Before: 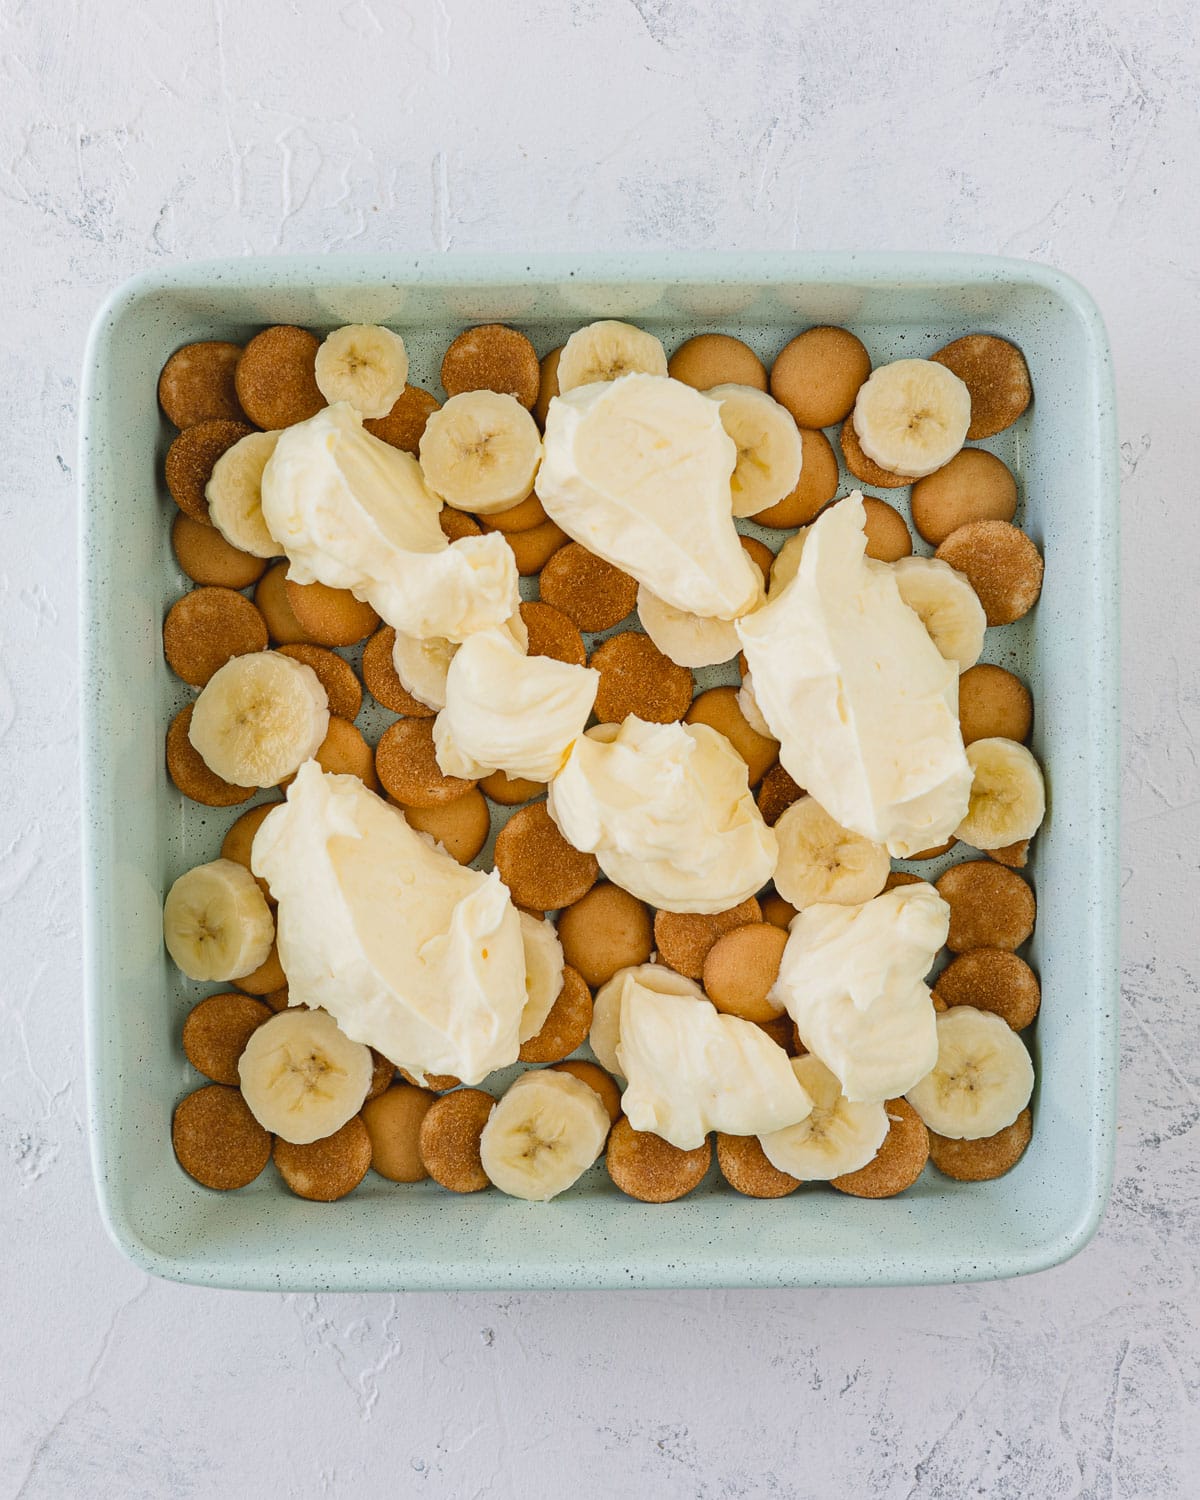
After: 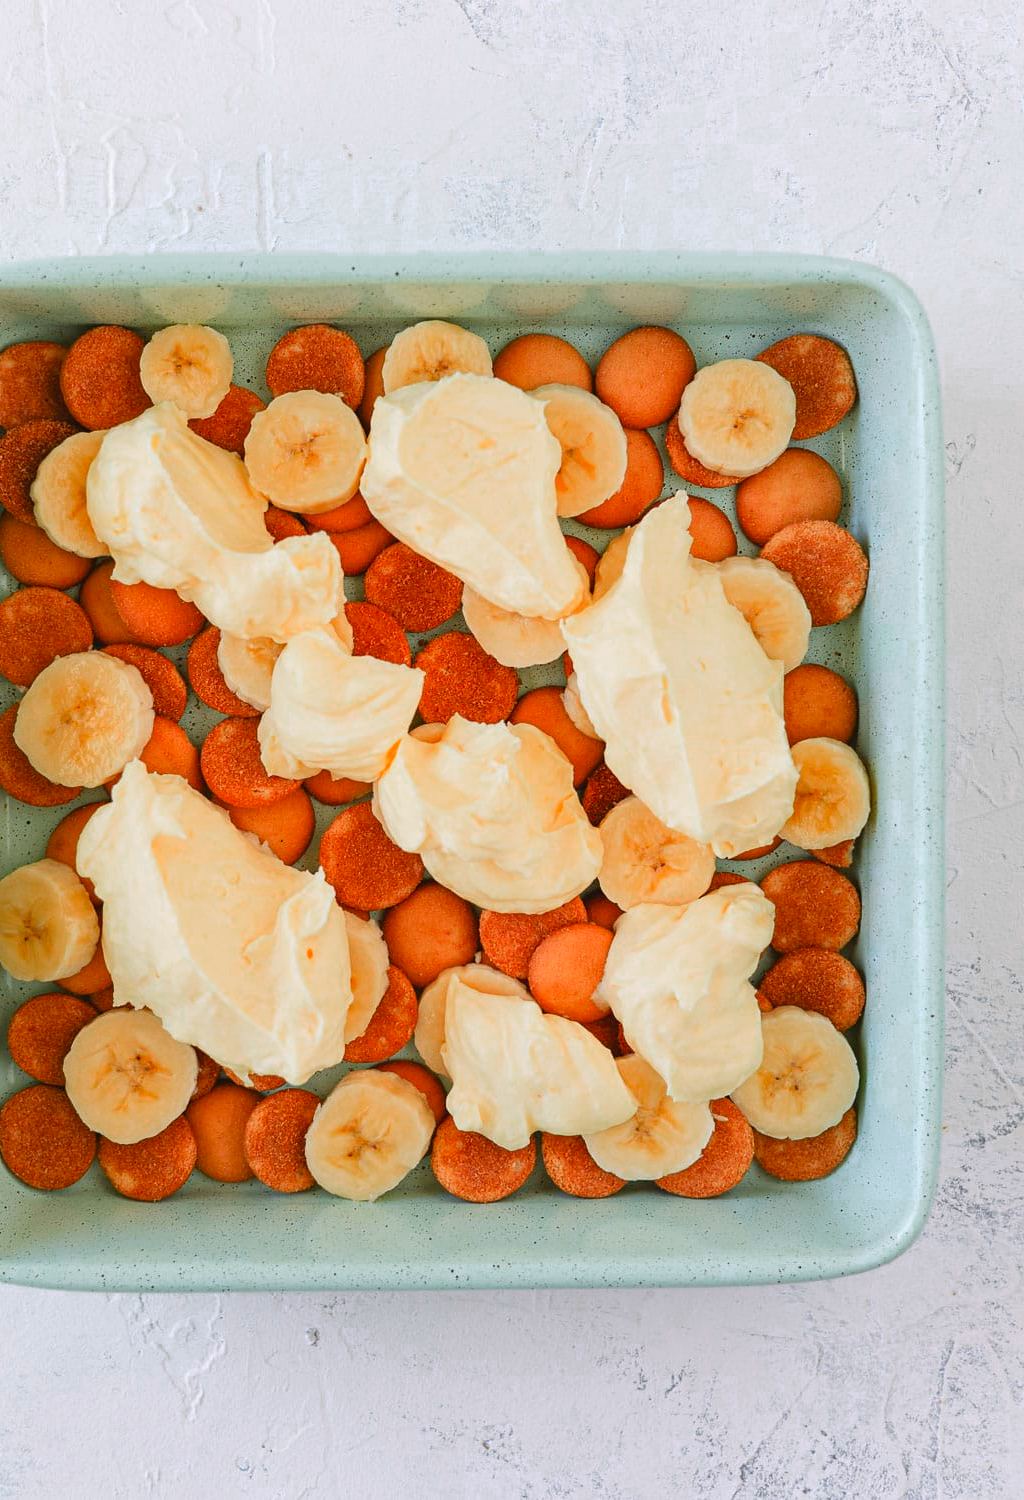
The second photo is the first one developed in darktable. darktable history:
crop and rotate: left 14.584%
color zones: curves: ch0 [(0.473, 0.374) (0.742, 0.784)]; ch1 [(0.354, 0.737) (0.742, 0.705)]; ch2 [(0.318, 0.421) (0.758, 0.532)]
